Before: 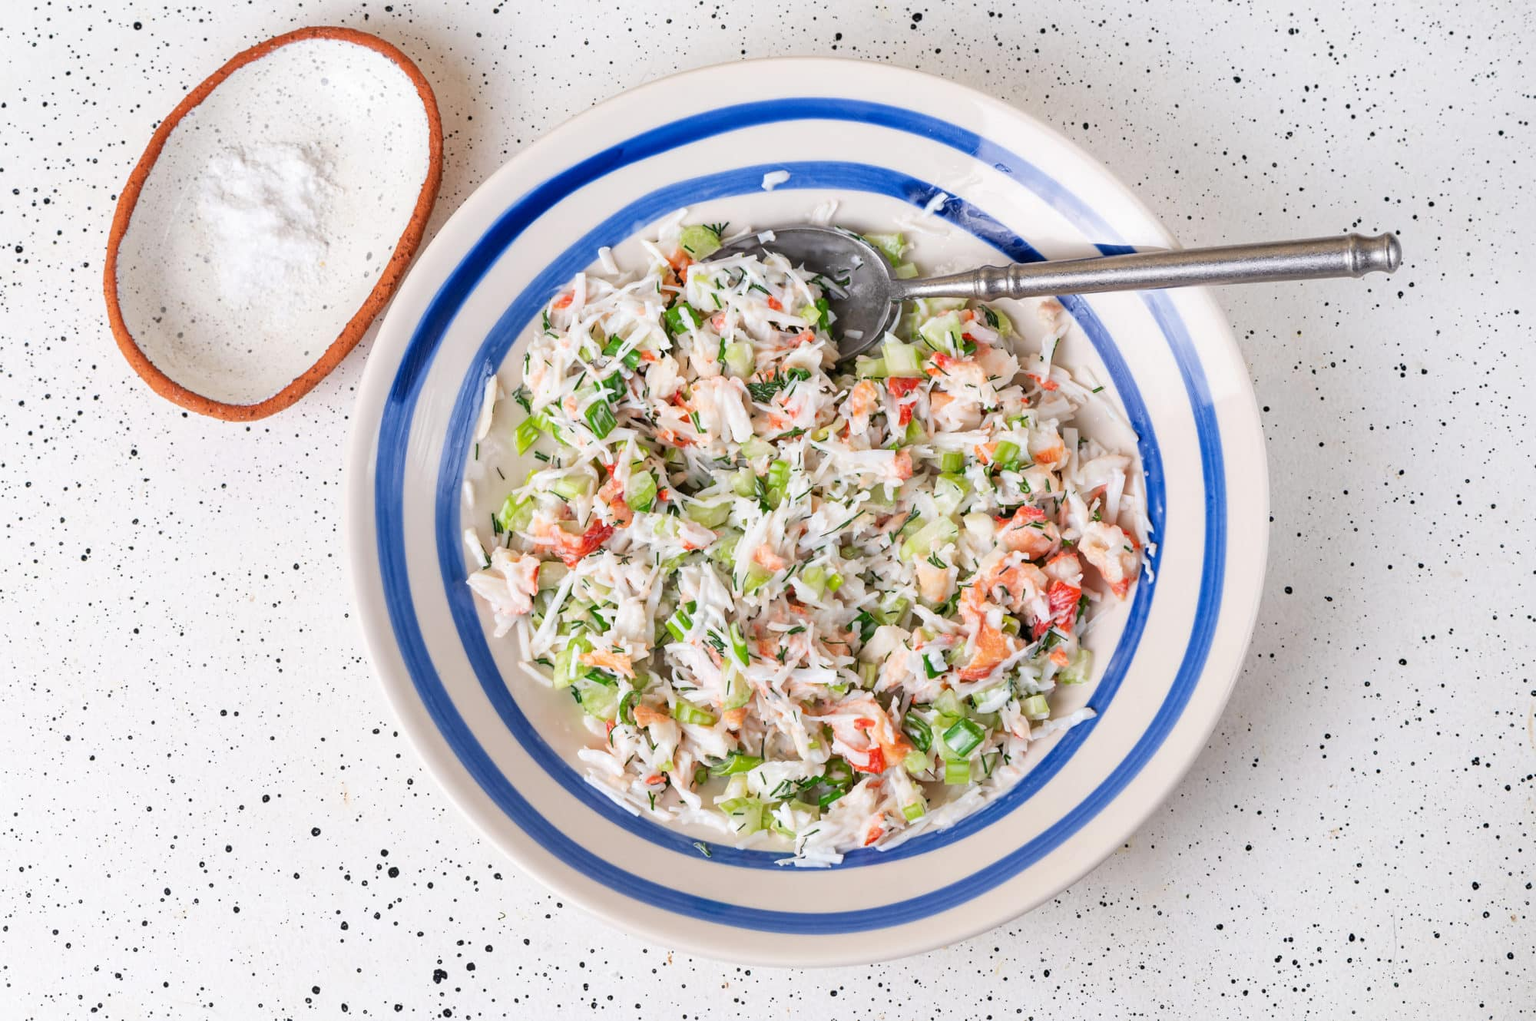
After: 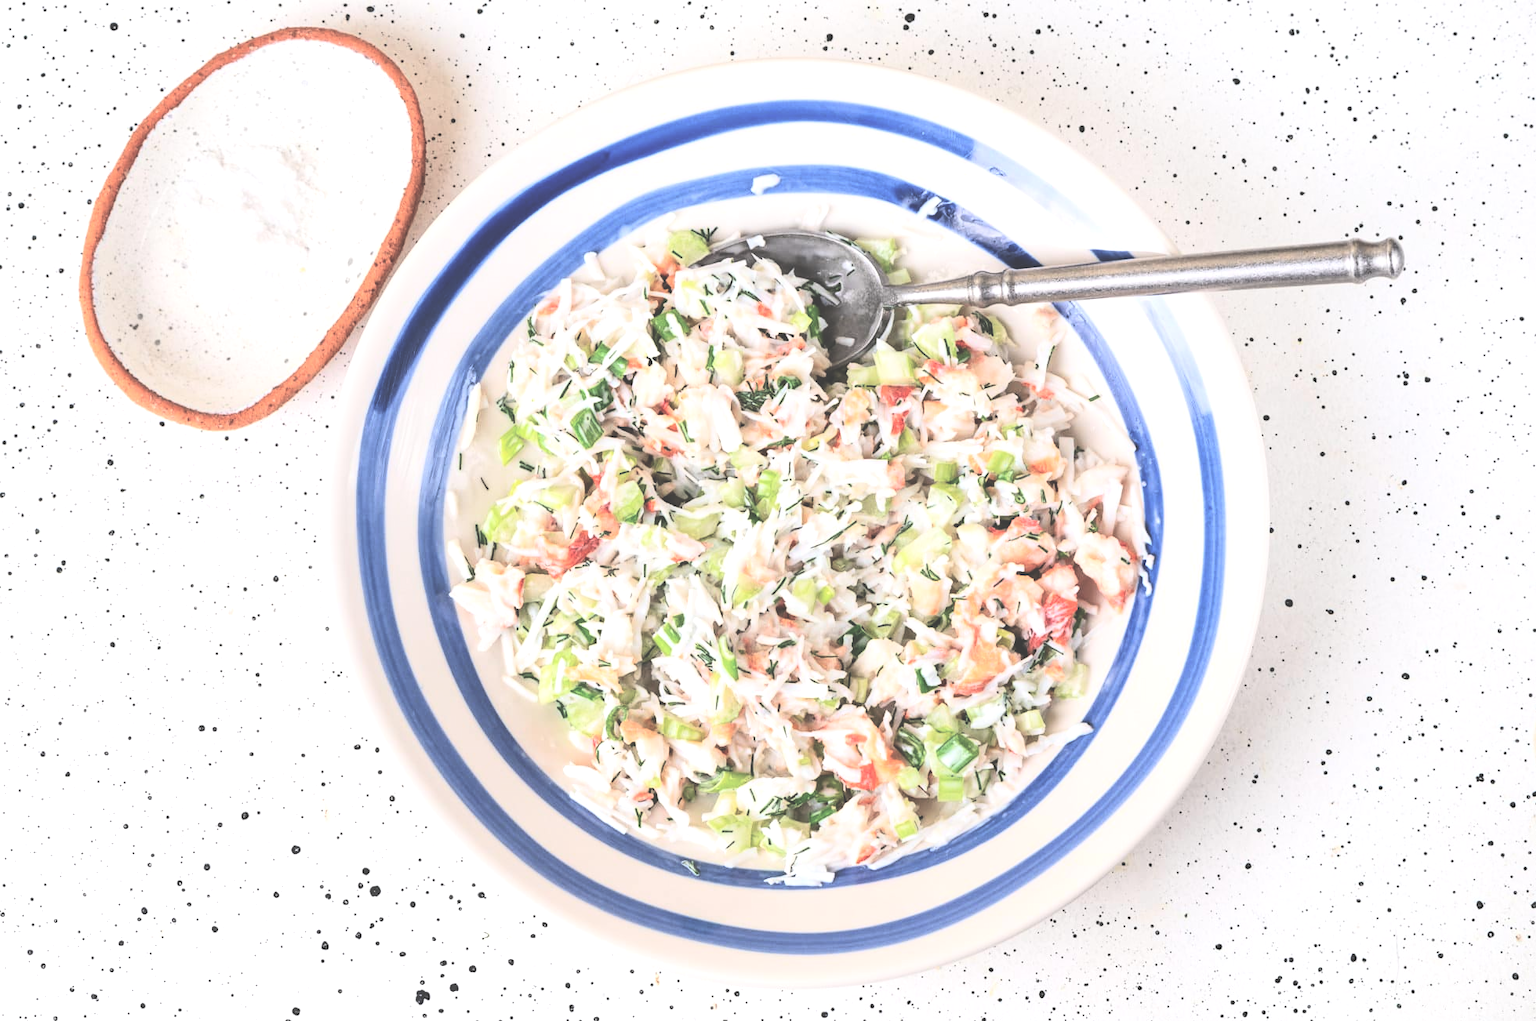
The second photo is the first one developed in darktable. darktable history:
exposure: black level correction -0.087, compensate highlight preservation false
crop: left 1.743%, right 0.268%, bottom 2.011%
contrast brightness saturation: contrast 0.28
tone equalizer: -8 EV -0.417 EV, -7 EV -0.389 EV, -6 EV -0.333 EV, -5 EV -0.222 EV, -3 EV 0.222 EV, -2 EV 0.333 EV, -1 EV 0.389 EV, +0 EV 0.417 EV, edges refinement/feathering 500, mask exposure compensation -1.57 EV, preserve details no
